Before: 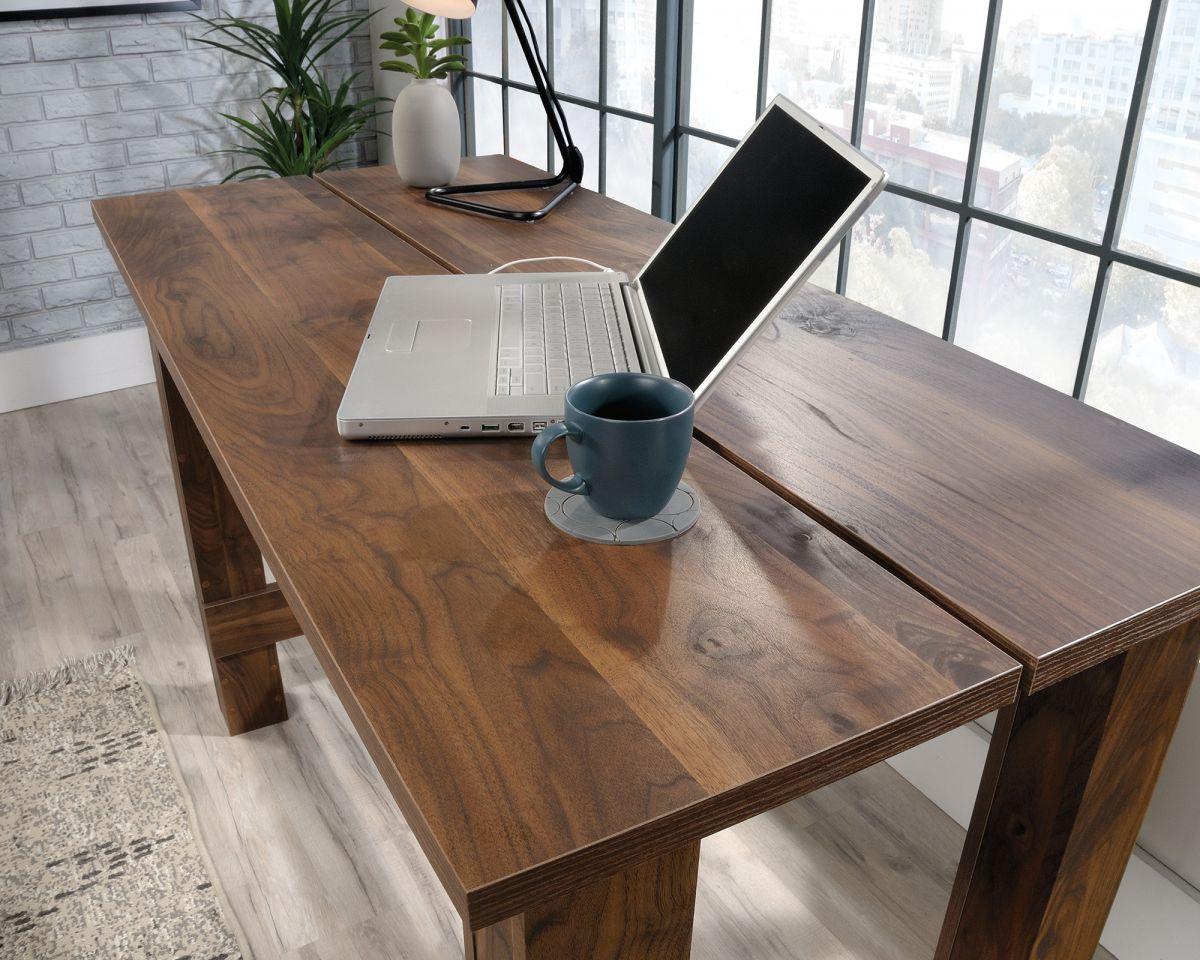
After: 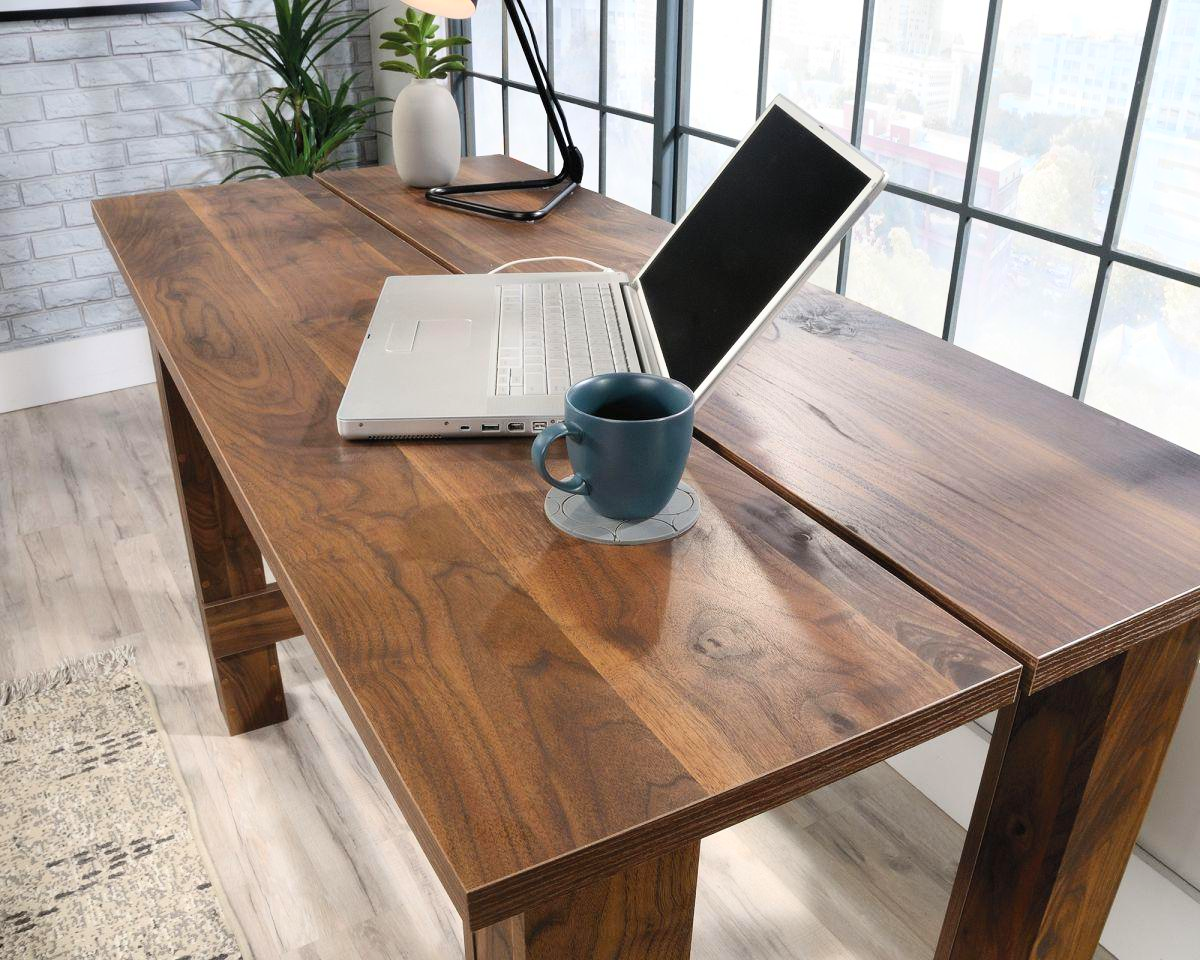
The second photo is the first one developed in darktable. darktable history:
contrast brightness saturation: contrast 0.198, brightness 0.165, saturation 0.222
sharpen: radius 2.934, amount 0.884, threshold 47.253
